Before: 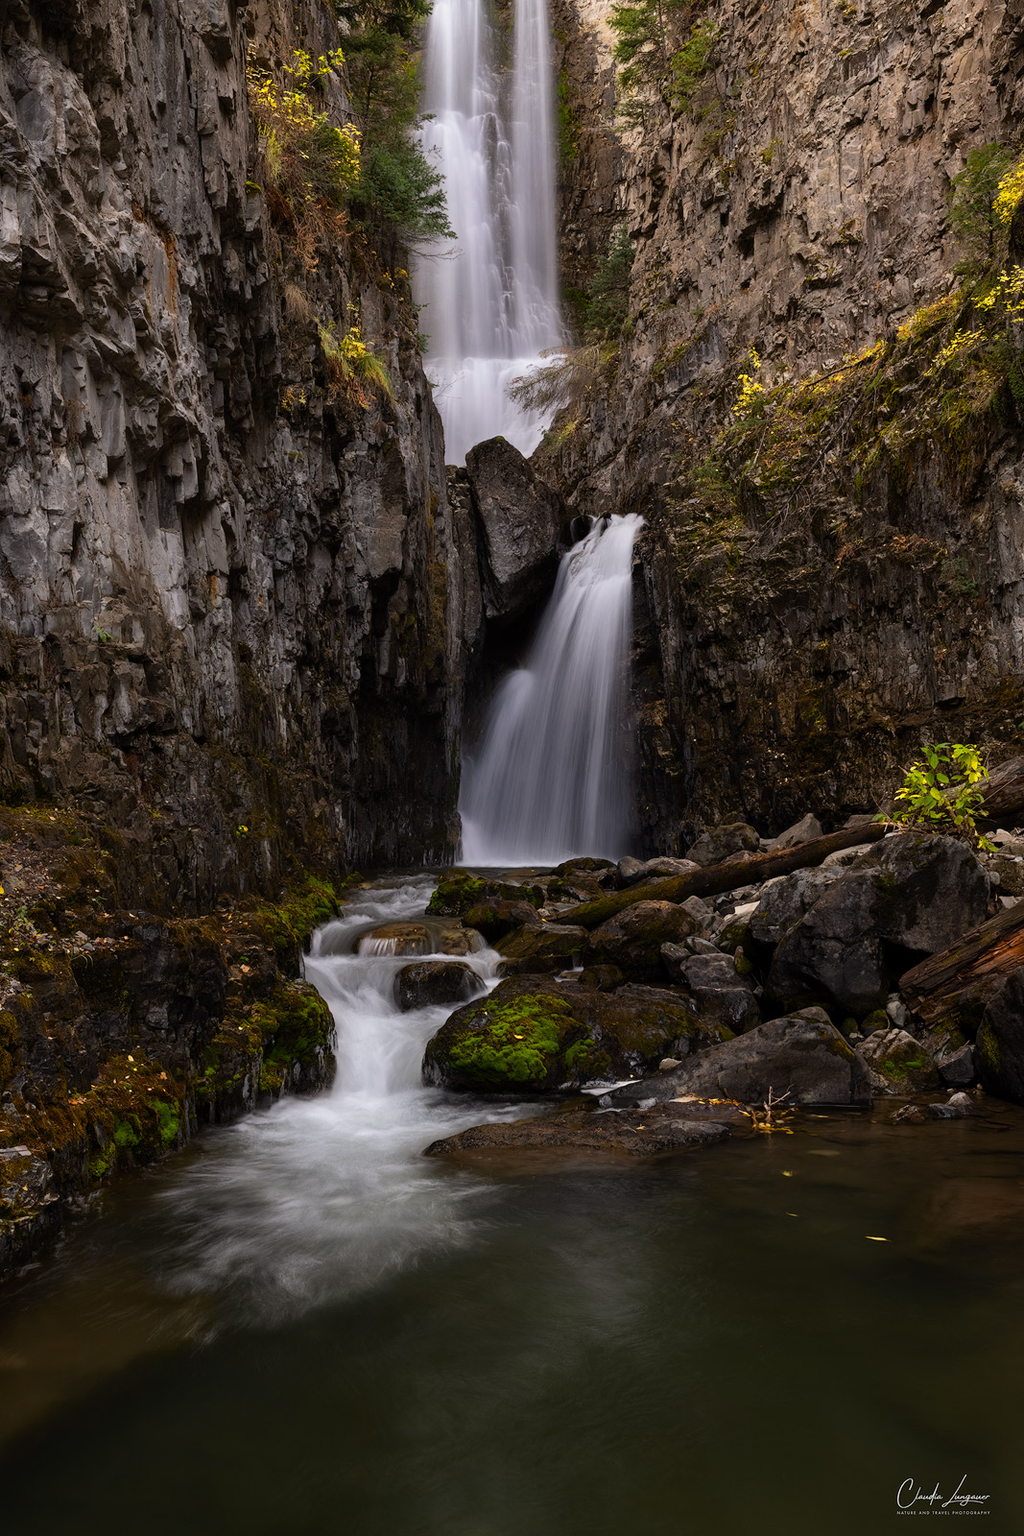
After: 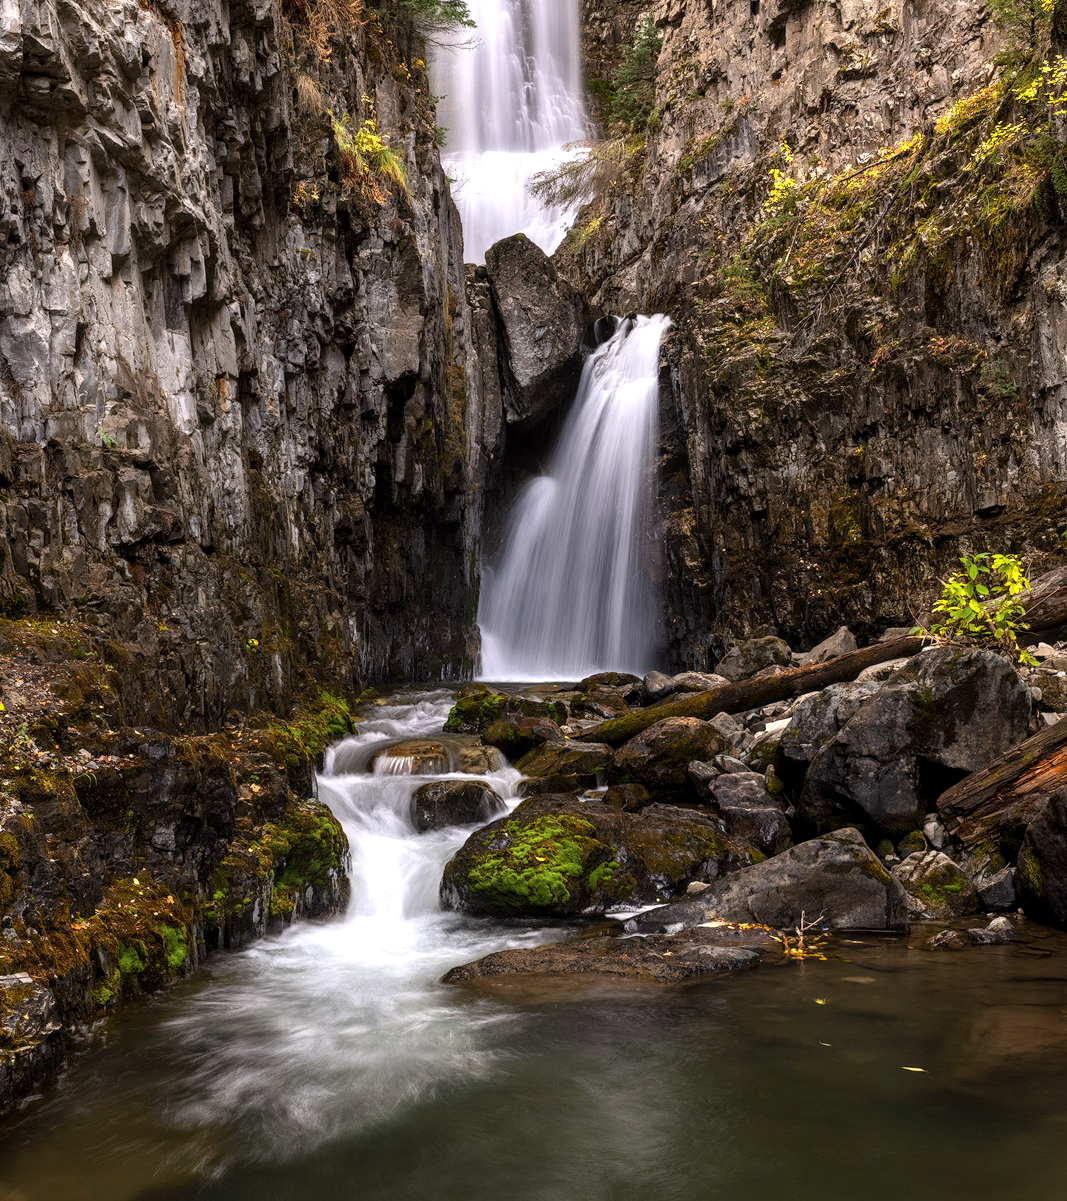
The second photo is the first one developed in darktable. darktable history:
exposure: exposure 1 EV, compensate exposure bias true, compensate highlight preservation false
crop: top 13.829%, bottom 11.083%
local contrast: on, module defaults
